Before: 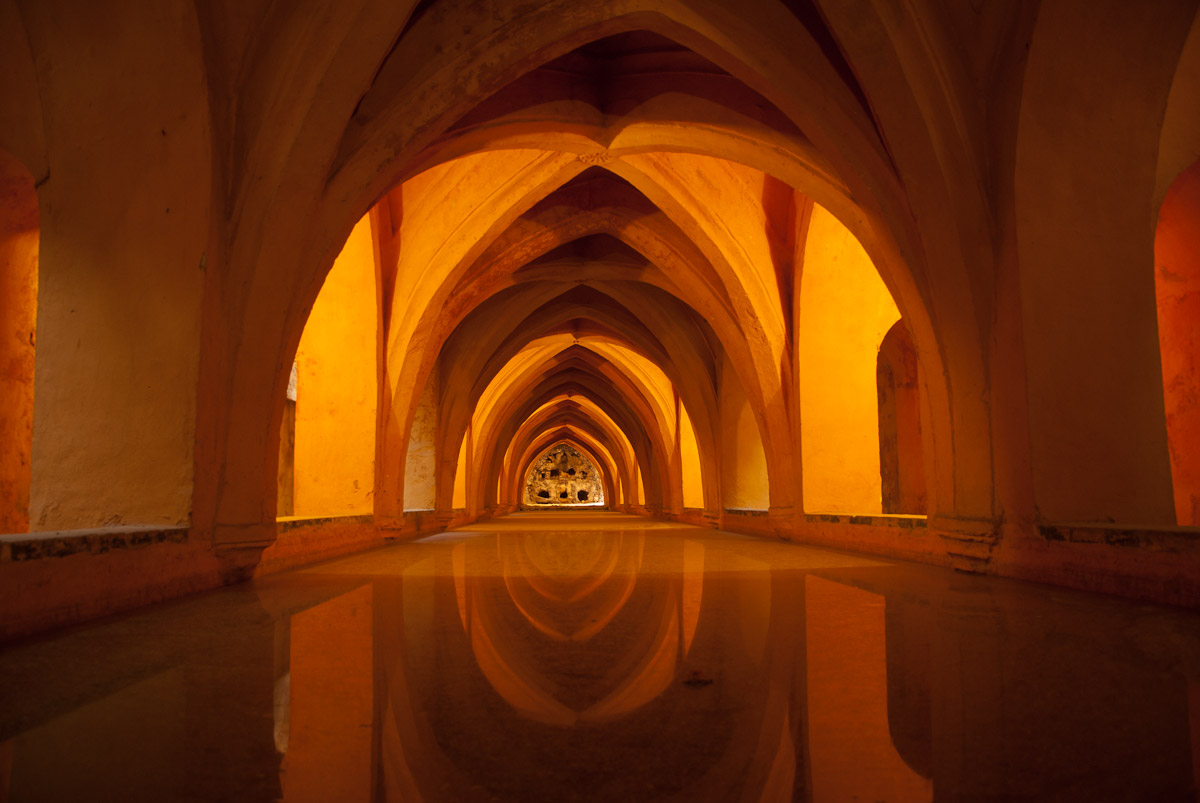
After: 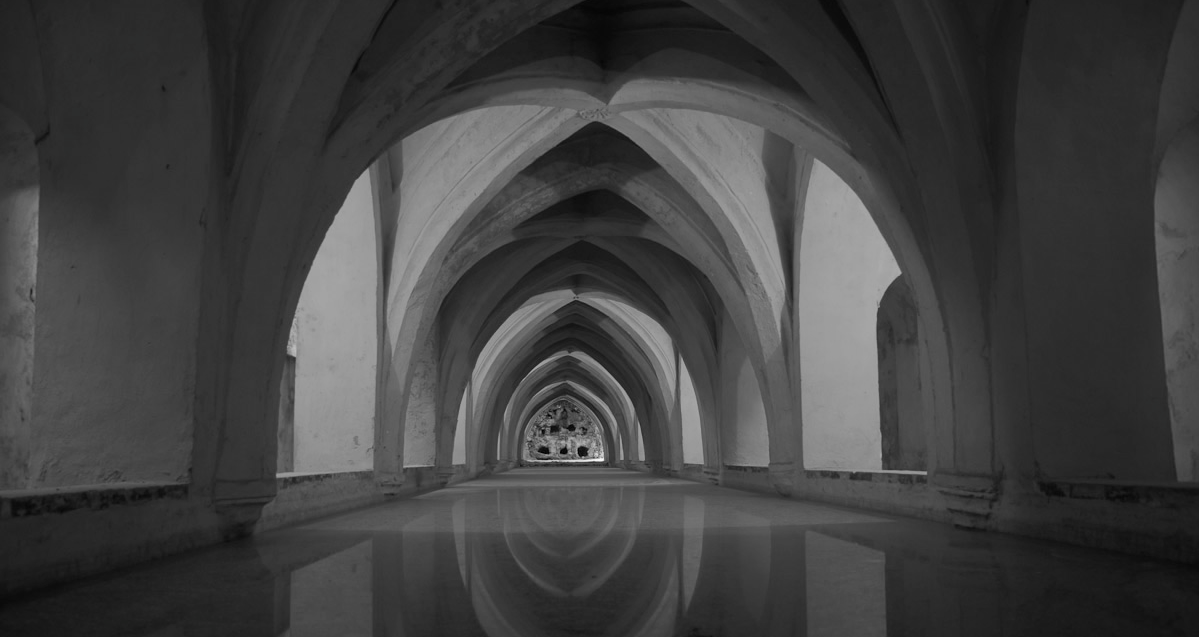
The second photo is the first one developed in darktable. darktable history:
color balance rgb: perceptual saturation grading › global saturation 20%, perceptual saturation grading › highlights -25%, perceptual saturation grading › shadows 25%
crop and rotate: top 5.667%, bottom 14.937%
color calibration: output gray [0.22, 0.42, 0.37, 0], gray › normalize channels true, illuminant same as pipeline (D50), adaptation XYZ, x 0.346, y 0.359, gamut compression 0
